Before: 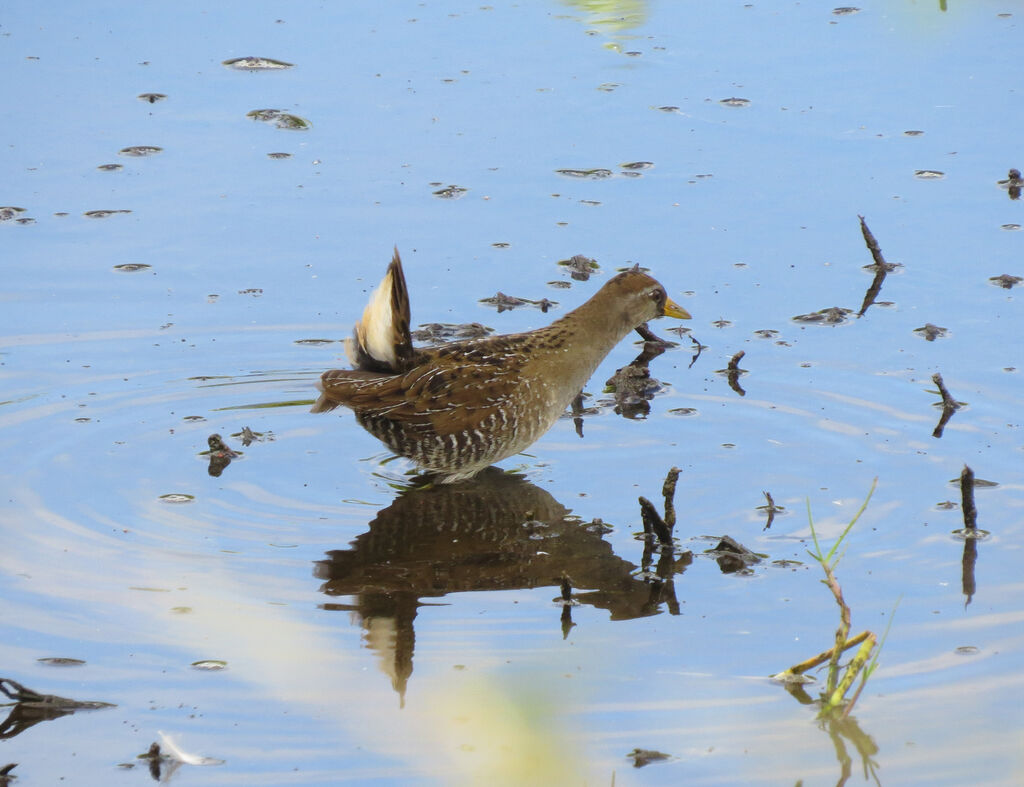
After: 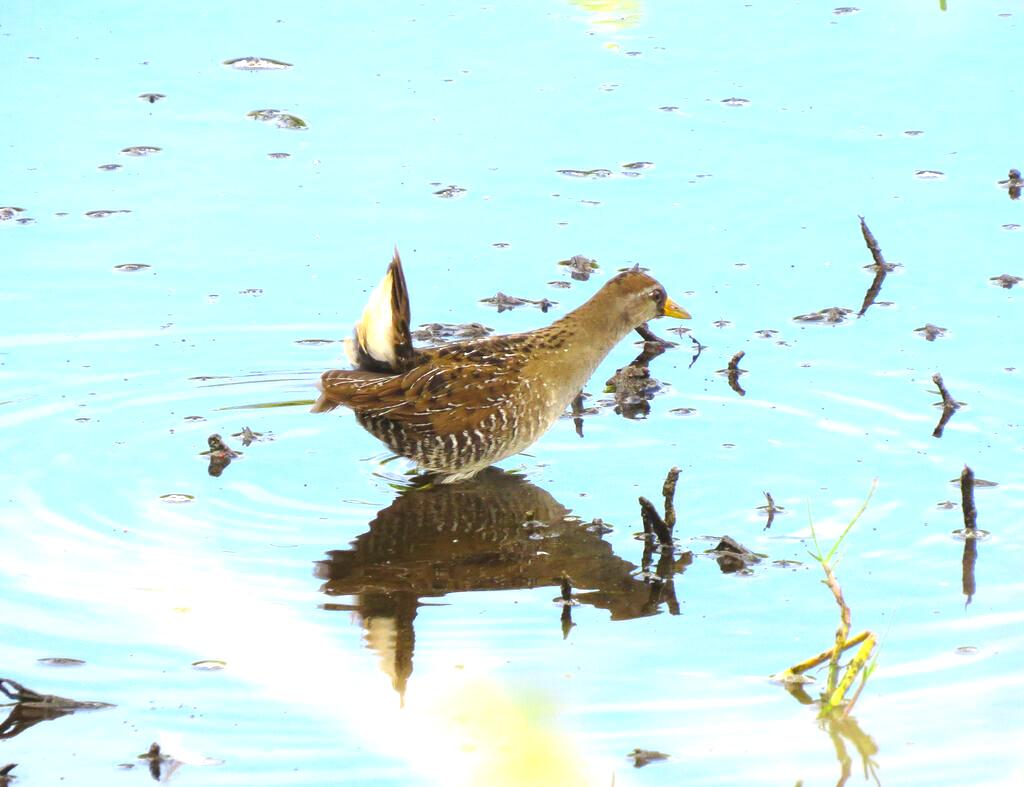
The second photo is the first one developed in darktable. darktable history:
exposure: black level correction 0, exposure 1 EV, compensate highlight preservation false
contrast brightness saturation: contrast 0.088, saturation 0.276
